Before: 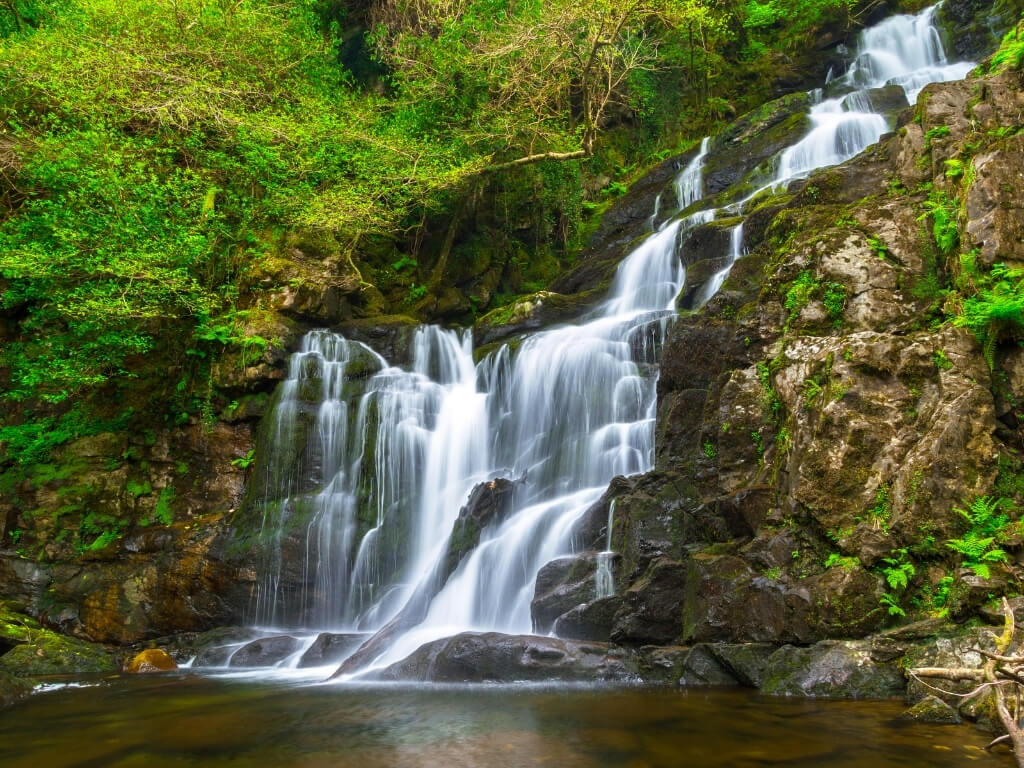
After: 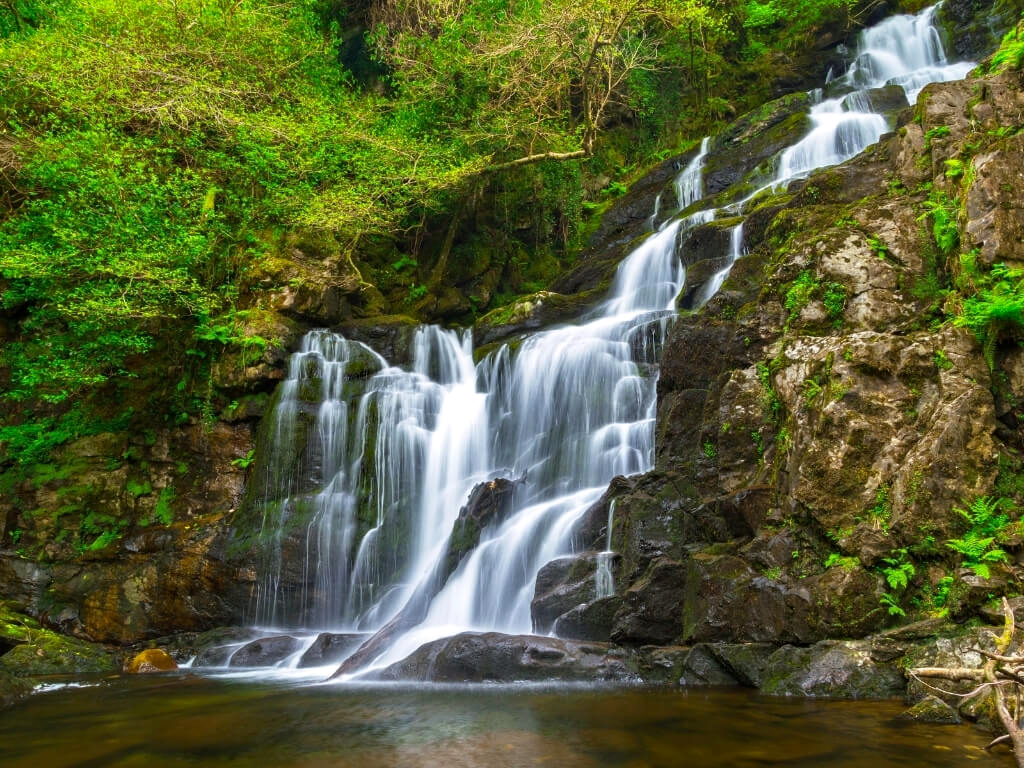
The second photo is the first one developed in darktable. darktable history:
white balance: emerald 1
haze removal: compatibility mode true, adaptive false
